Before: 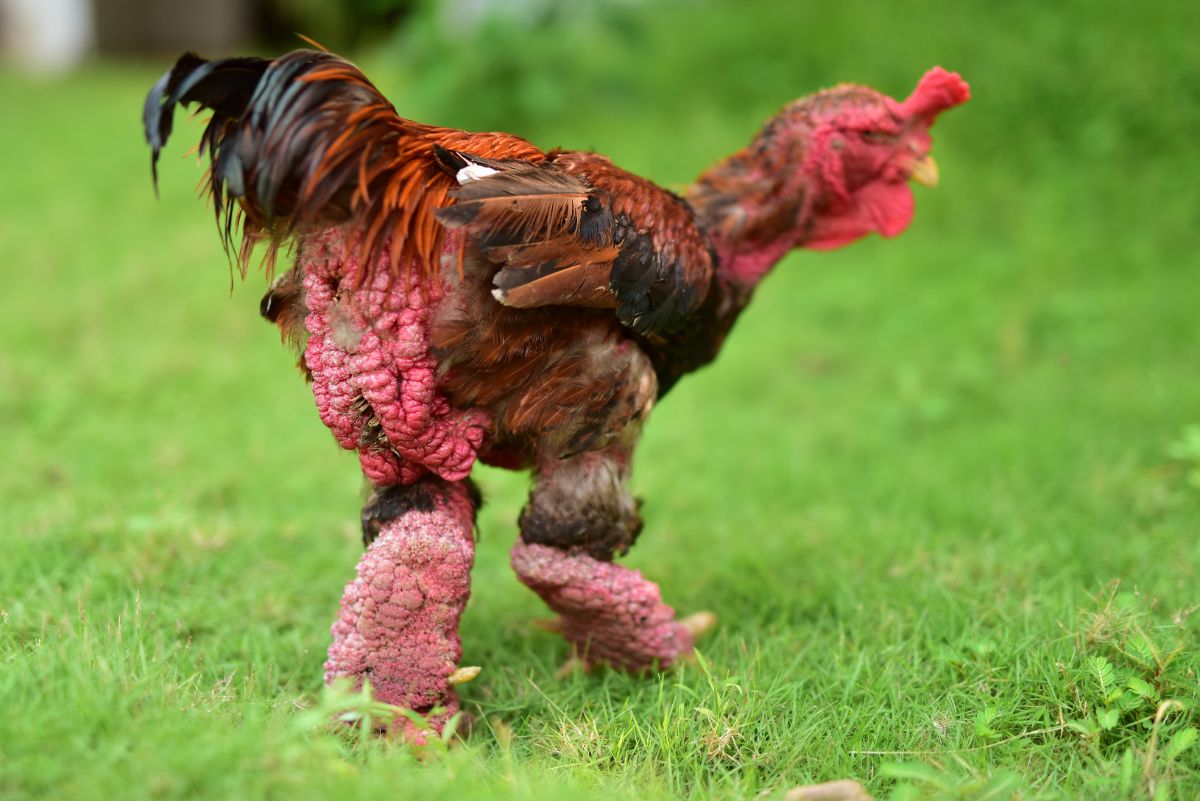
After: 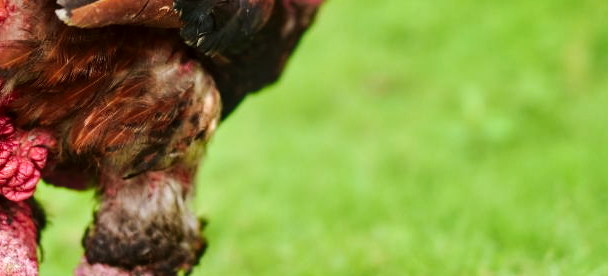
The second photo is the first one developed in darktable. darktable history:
tone curve: curves: ch0 [(0, 0) (0.003, 0.005) (0.011, 0.013) (0.025, 0.027) (0.044, 0.044) (0.069, 0.06) (0.1, 0.081) (0.136, 0.114) (0.177, 0.16) (0.224, 0.211) (0.277, 0.277) (0.335, 0.354) (0.399, 0.435) (0.468, 0.538) (0.543, 0.626) (0.623, 0.708) (0.709, 0.789) (0.801, 0.867) (0.898, 0.935) (1, 1)], preserve colors none
crop: left 36.391%, top 35.032%, right 12.942%, bottom 30.474%
local contrast: on, module defaults
